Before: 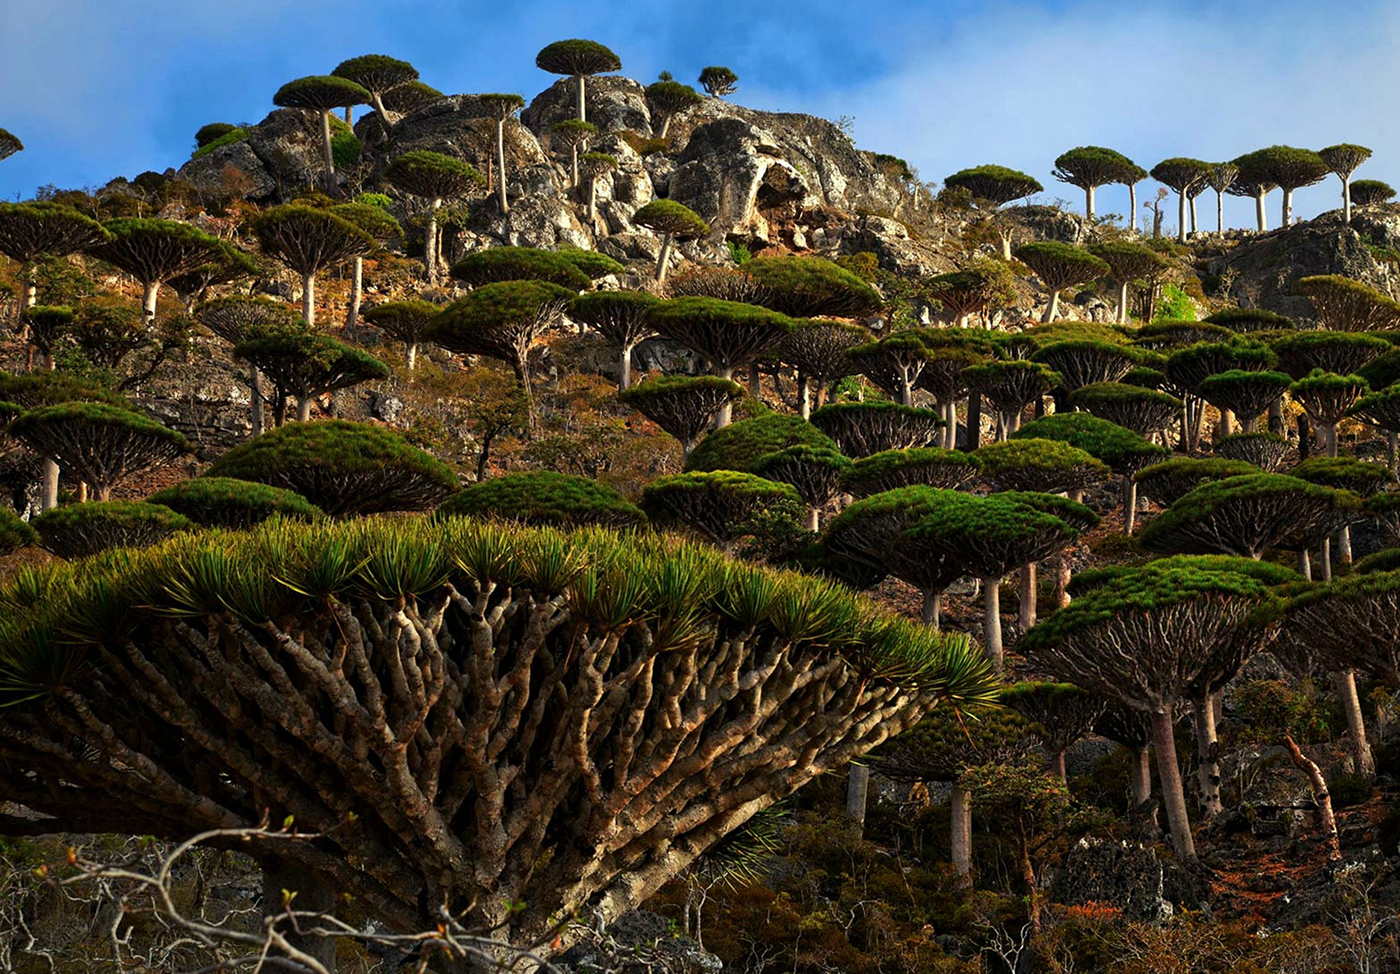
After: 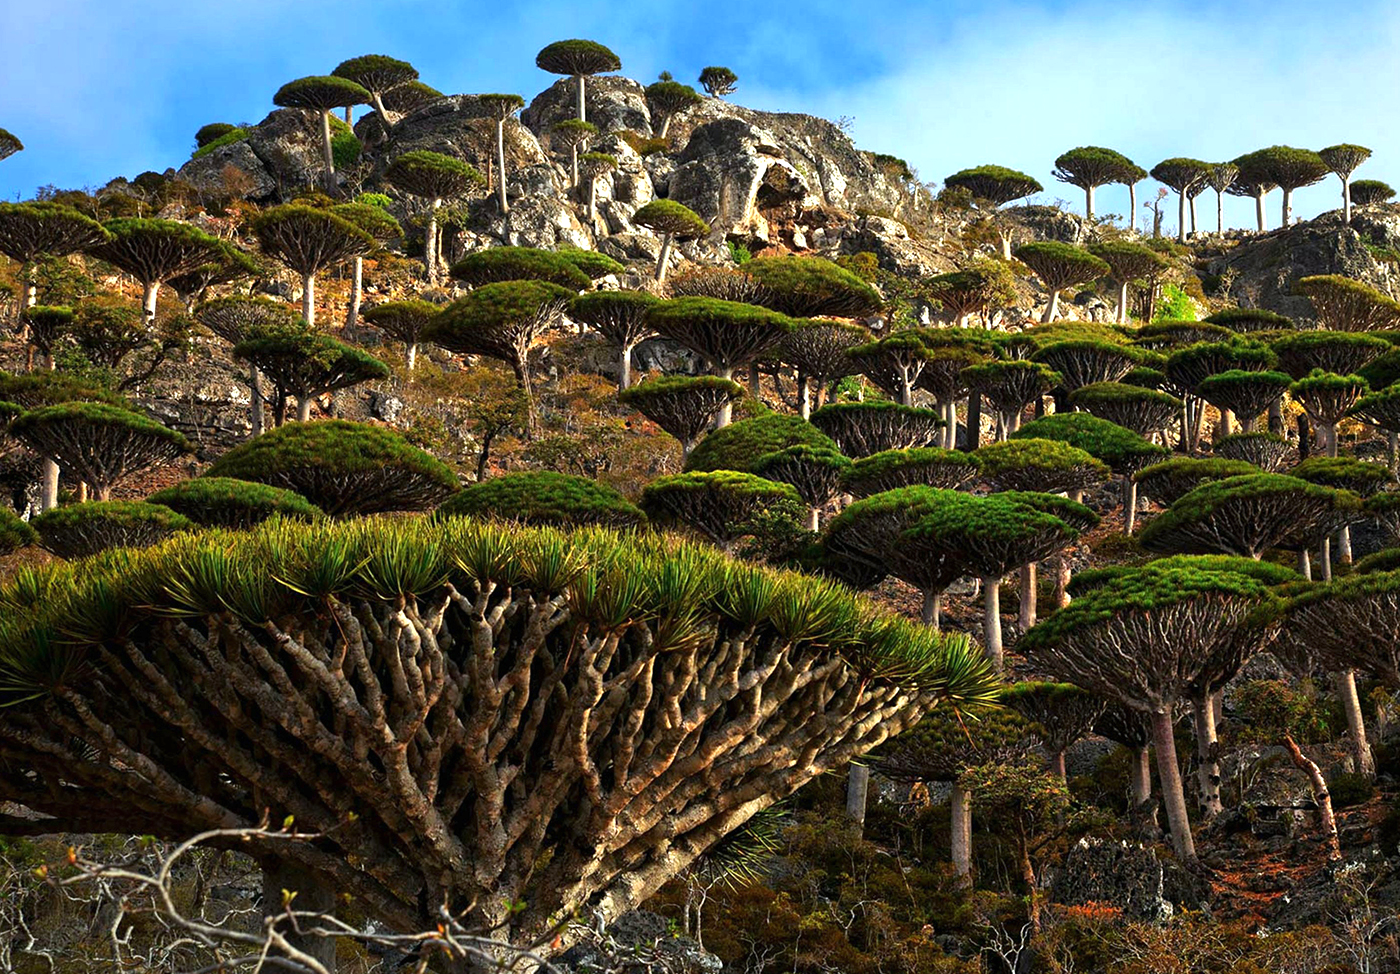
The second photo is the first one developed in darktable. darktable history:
white balance: red 0.976, blue 1.04
exposure: black level correction 0, exposure 0.7 EV, compensate exposure bias true, compensate highlight preservation false
